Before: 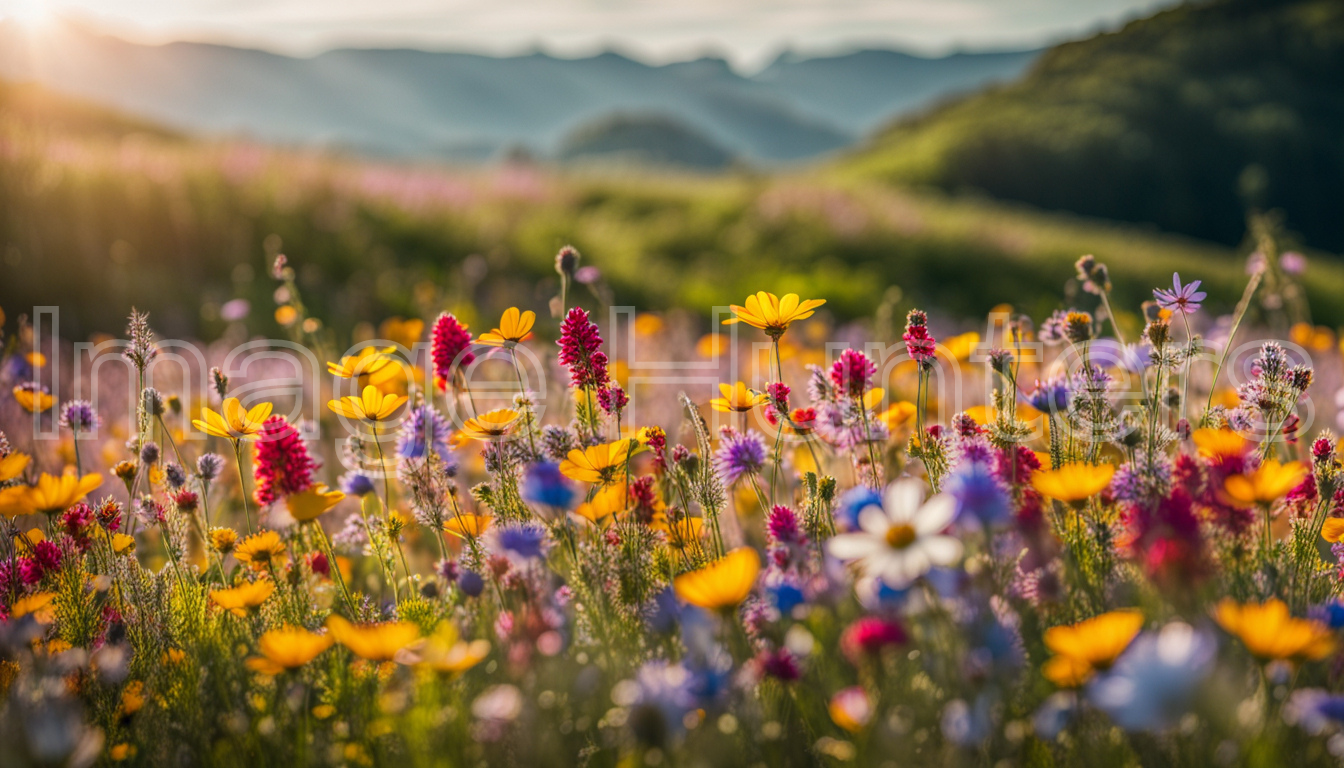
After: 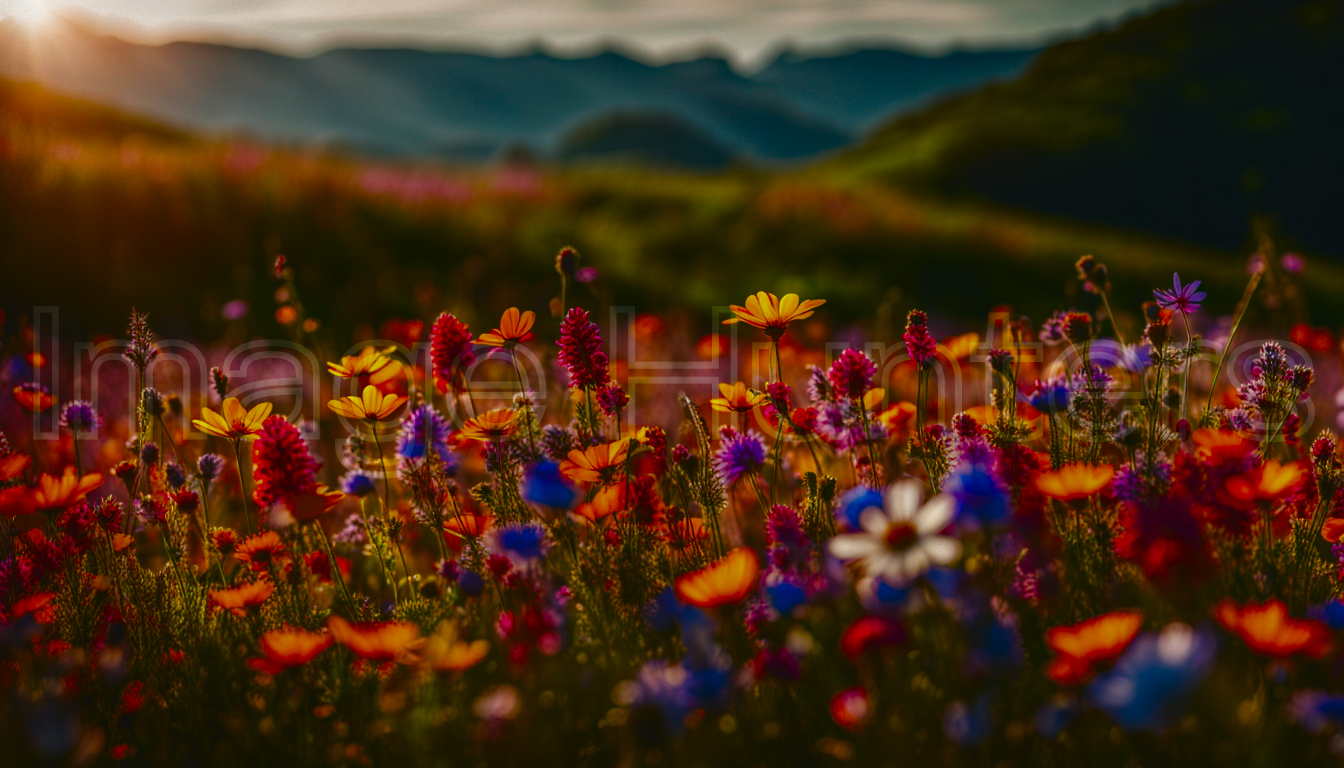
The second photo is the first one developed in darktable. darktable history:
contrast brightness saturation: brightness -1, saturation 1
exposure: black level correction -0.087, compensate highlight preservation false
